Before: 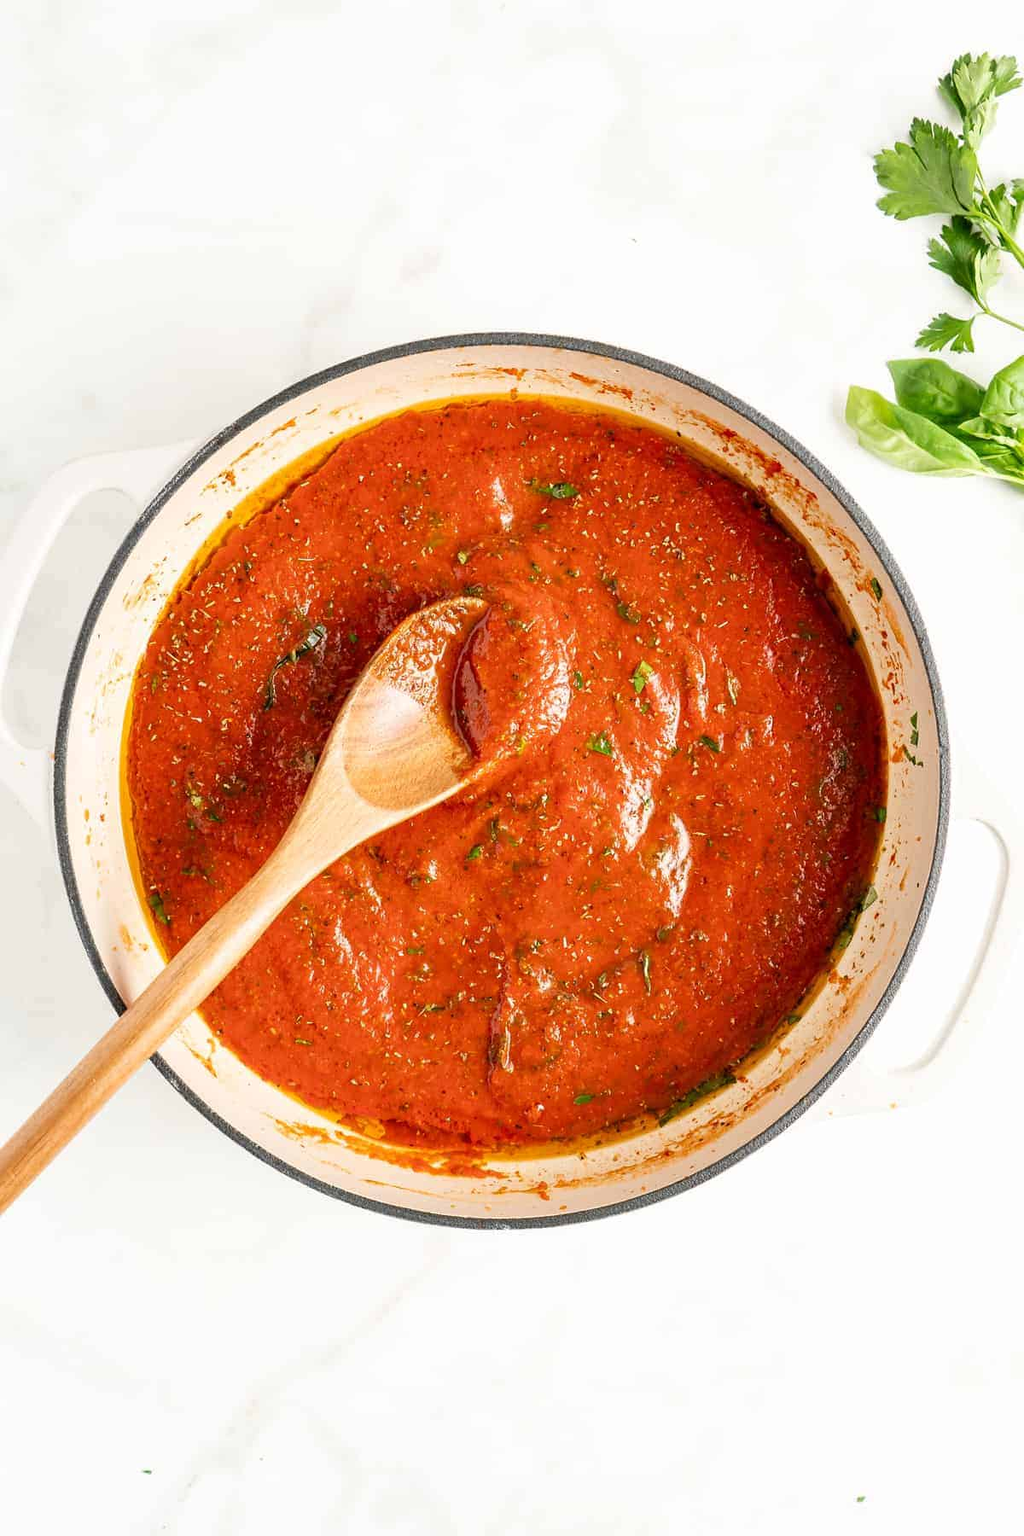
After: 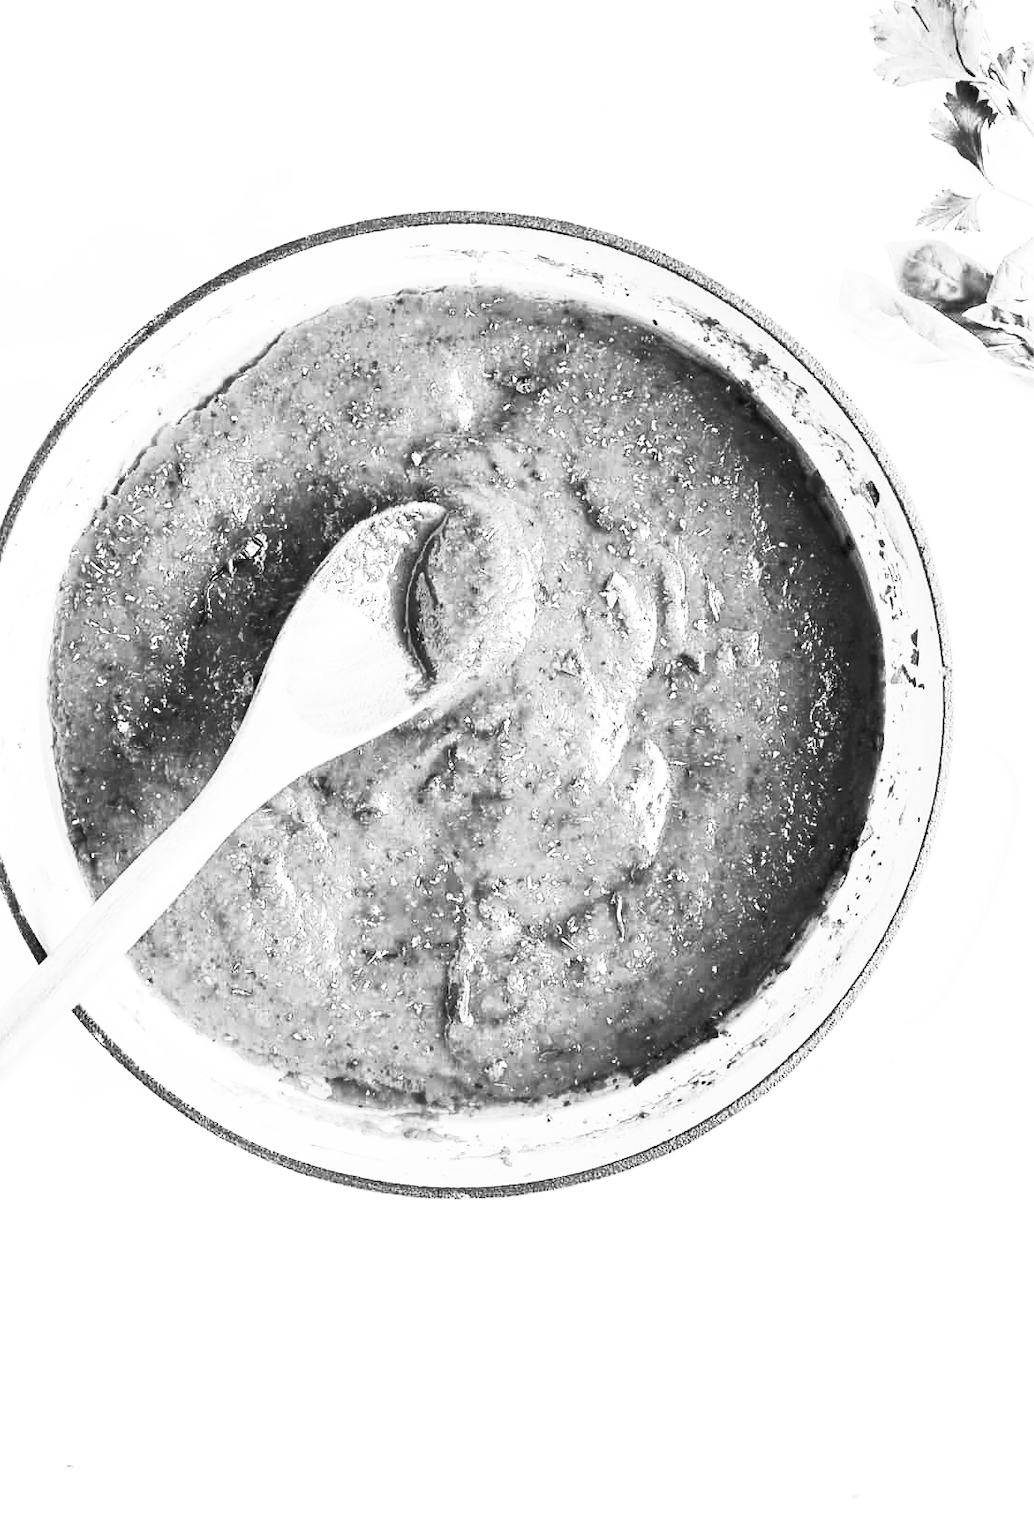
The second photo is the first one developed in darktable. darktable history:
color zones: curves: ch1 [(0, -0.394) (0.143, -0.394) (0.286, -0.394) (0.429, -0.392) (0.571, -0.391) (0.714, -0.391) (0.857, -0.391) (1, -0.394)]
crop and rotate: left 8.262%, top 9.226%
contrast brightness saturation: contrast 0.83, brightness 0.59, saturation 0.59
